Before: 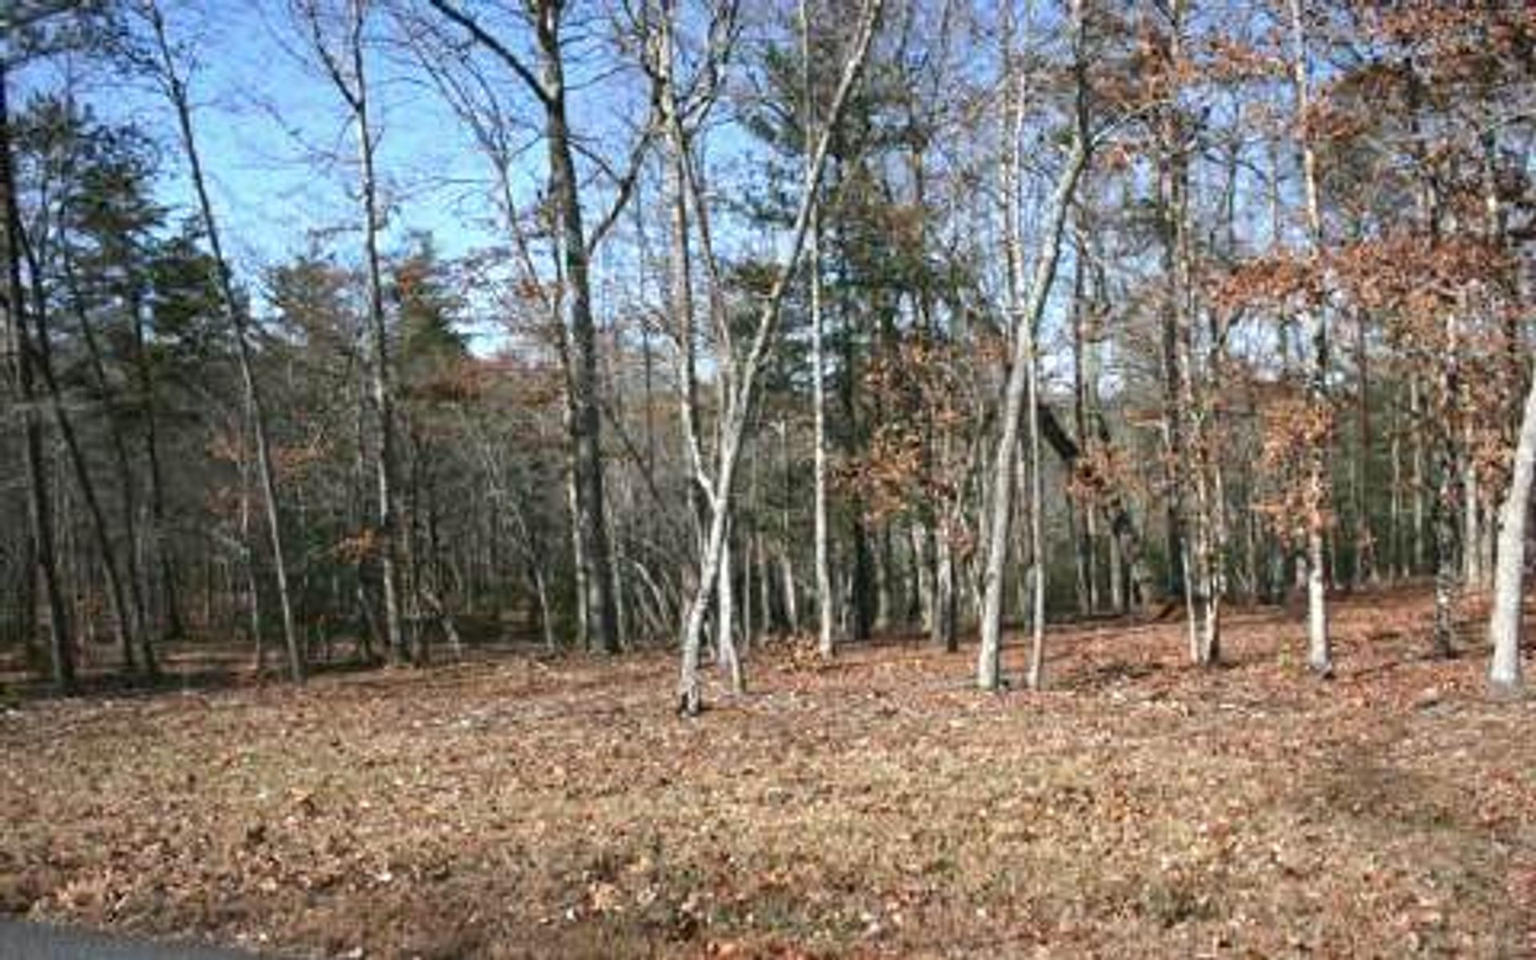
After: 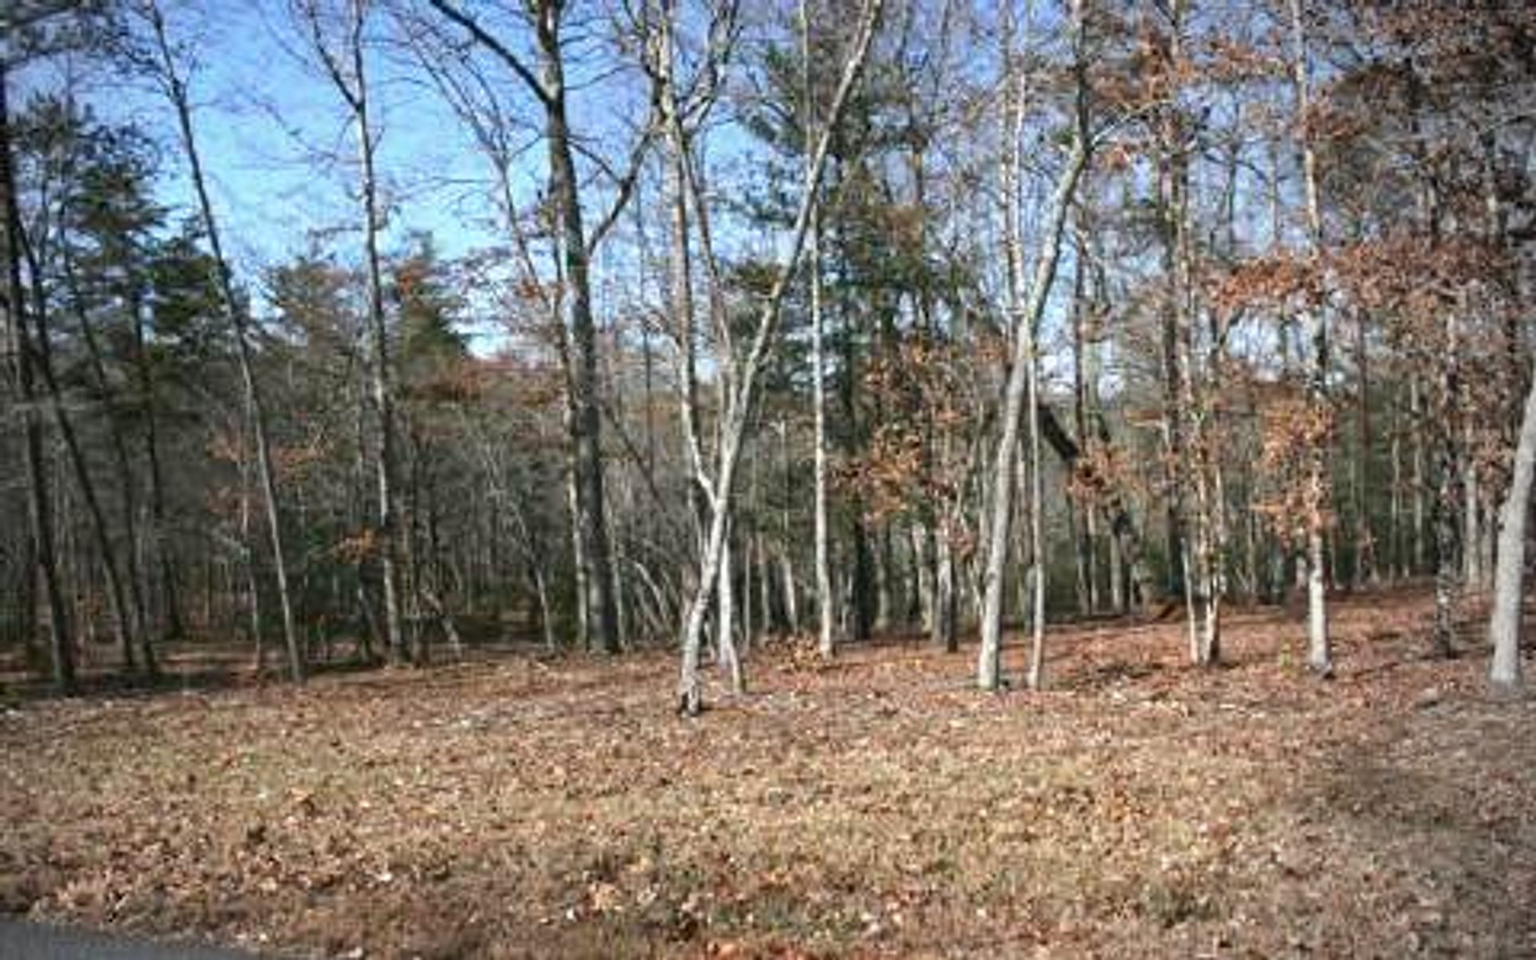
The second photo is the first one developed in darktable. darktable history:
rotate and perspective: automatic cropping off
vignetting: center (-0.15, 0.013)
